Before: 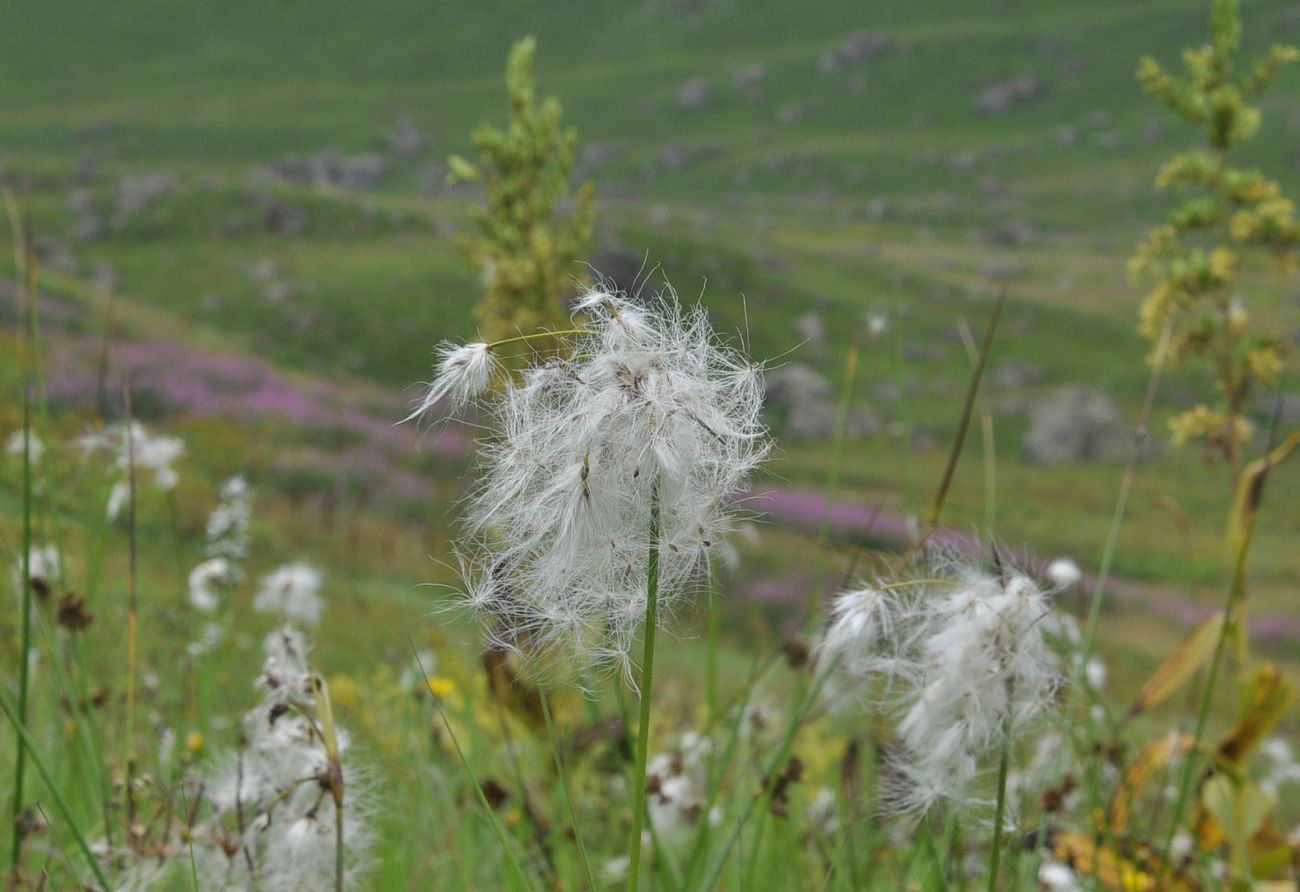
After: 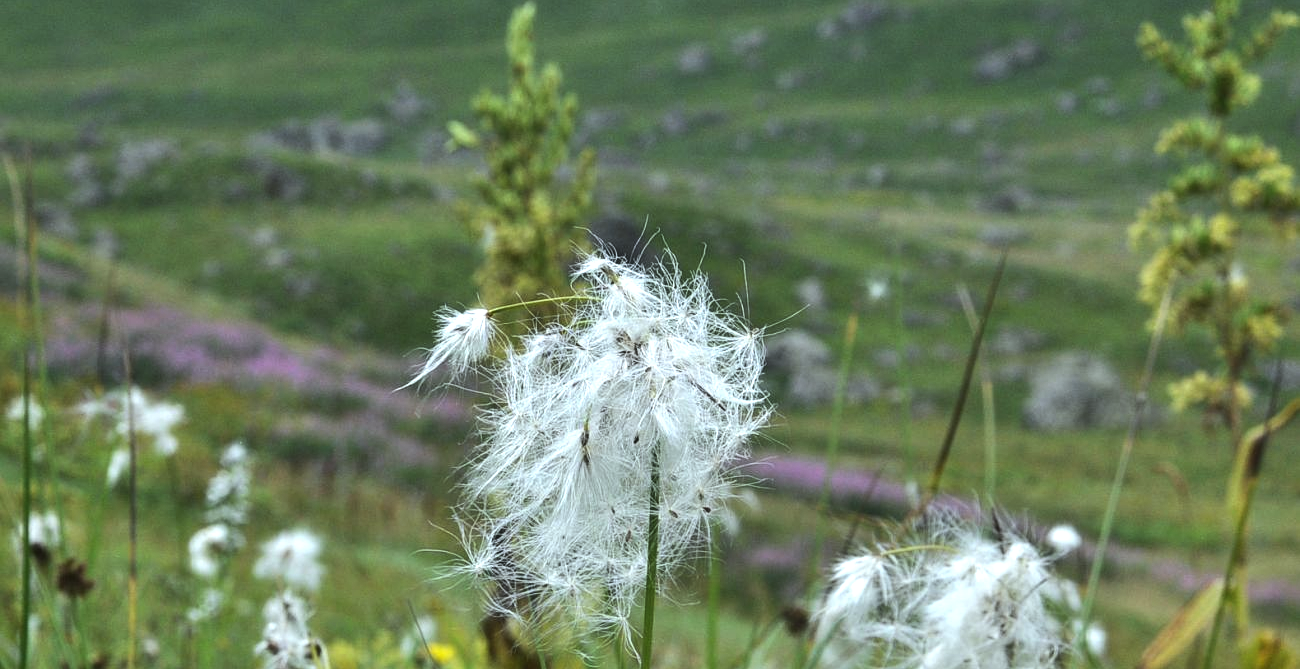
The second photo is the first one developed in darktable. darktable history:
crop: top 3.857%, bottom 21.132%
white balance: red 0.925, blue 1.046
tone equalizer: -8 EV -1.08 EV, -7 EV -1.01 EV, -6 EV -0.867 EV, -5 EV -0.578 EV, -3 EV 0.578 EV, -2 EV 0.867 EV, -1 EV 1.01 EV, +0 EV 1.08 EV, edges refinement/feathering 500, mask exposure compensation -1.57 EV, preserve details no
